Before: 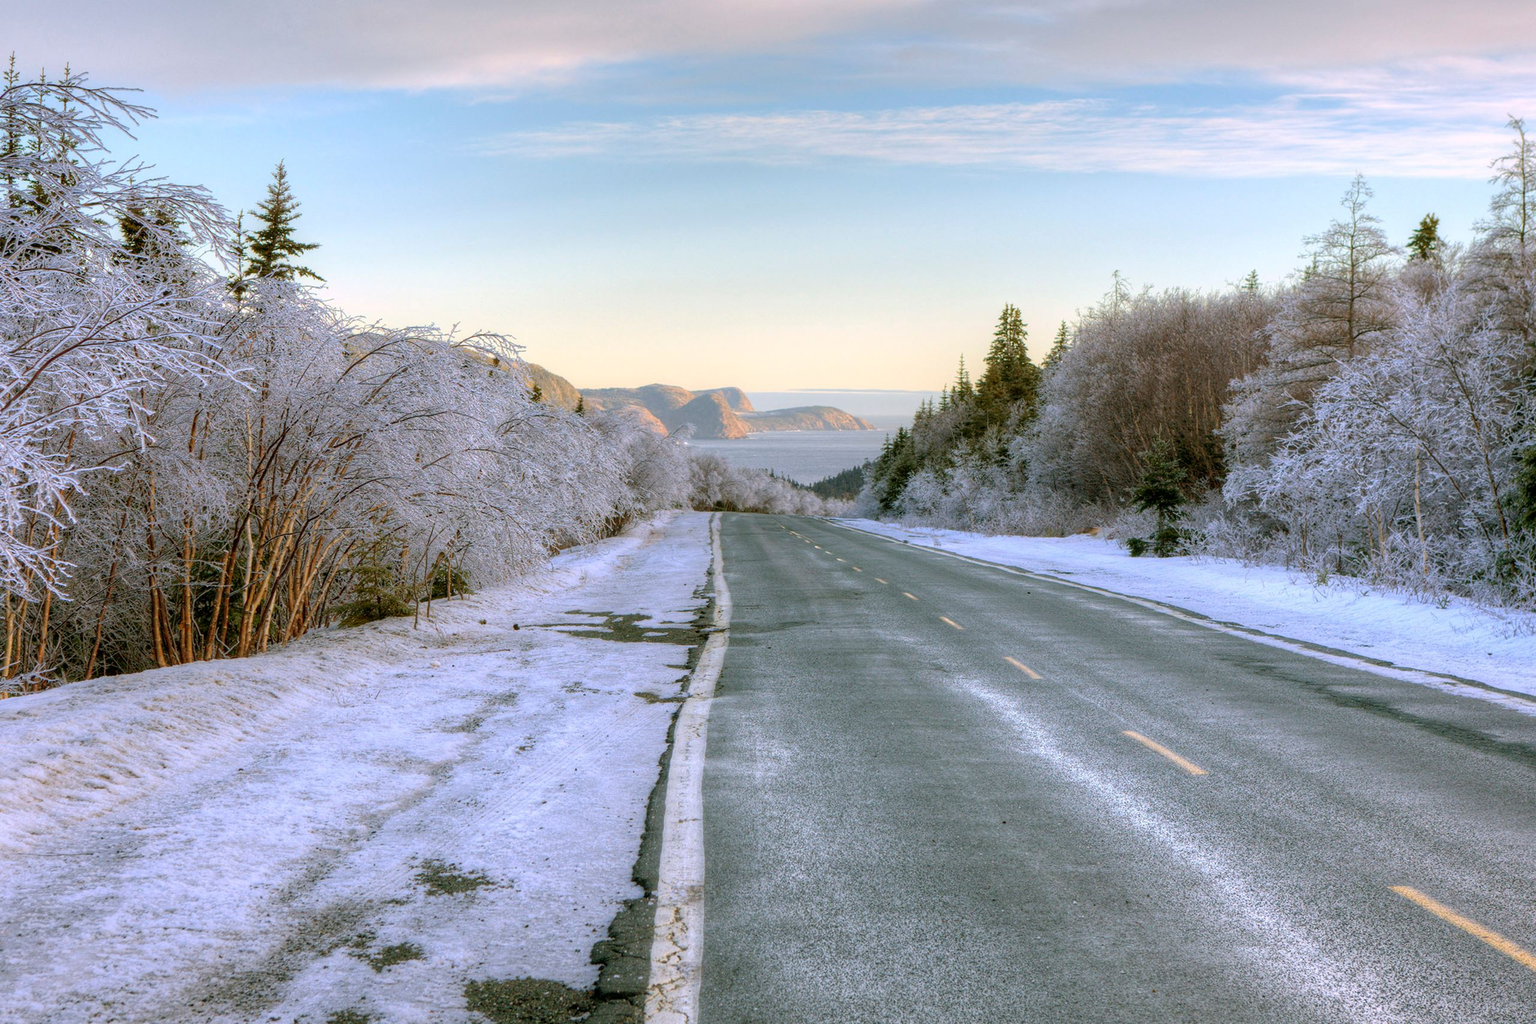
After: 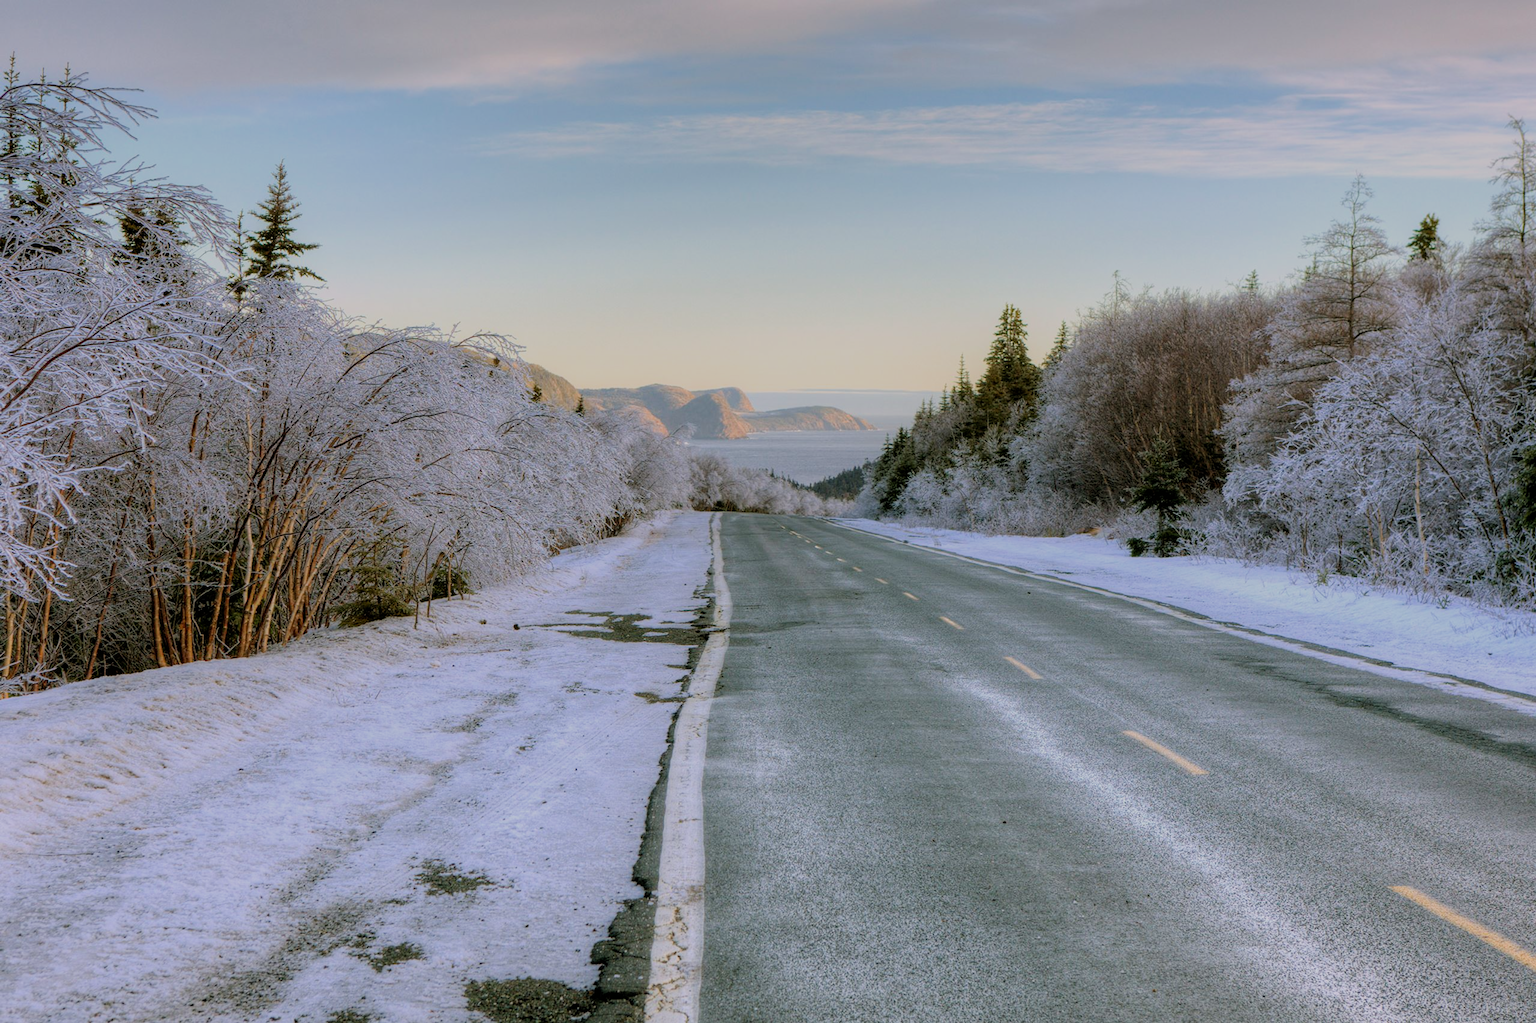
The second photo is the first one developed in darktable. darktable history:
filmic rgb: black relative exposure -7.65 EV, white relative exposure 4.56 EV, hardness 3.61
graduated density: on, module defaults
